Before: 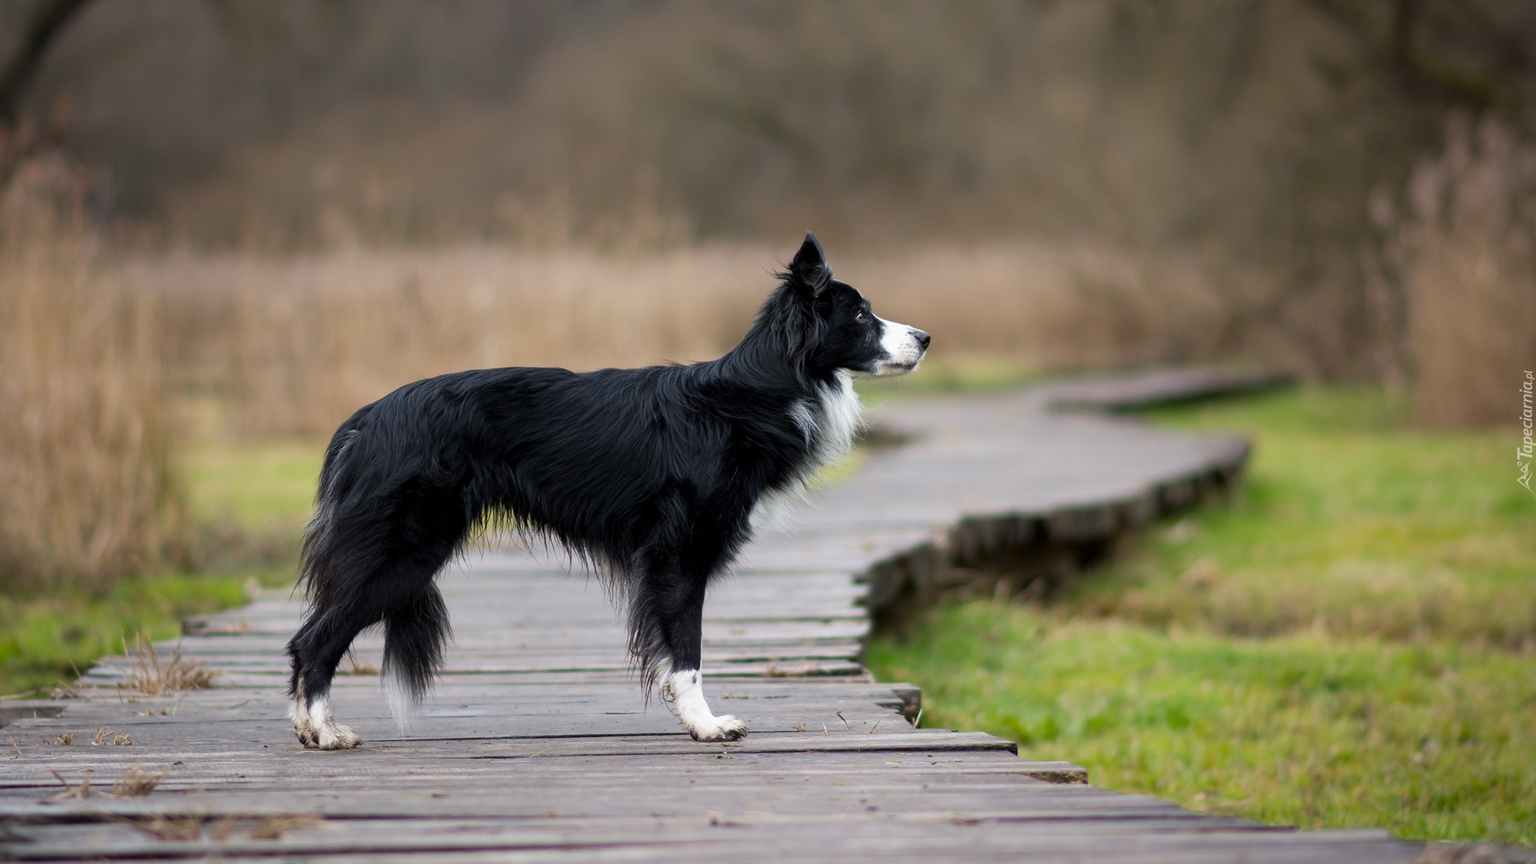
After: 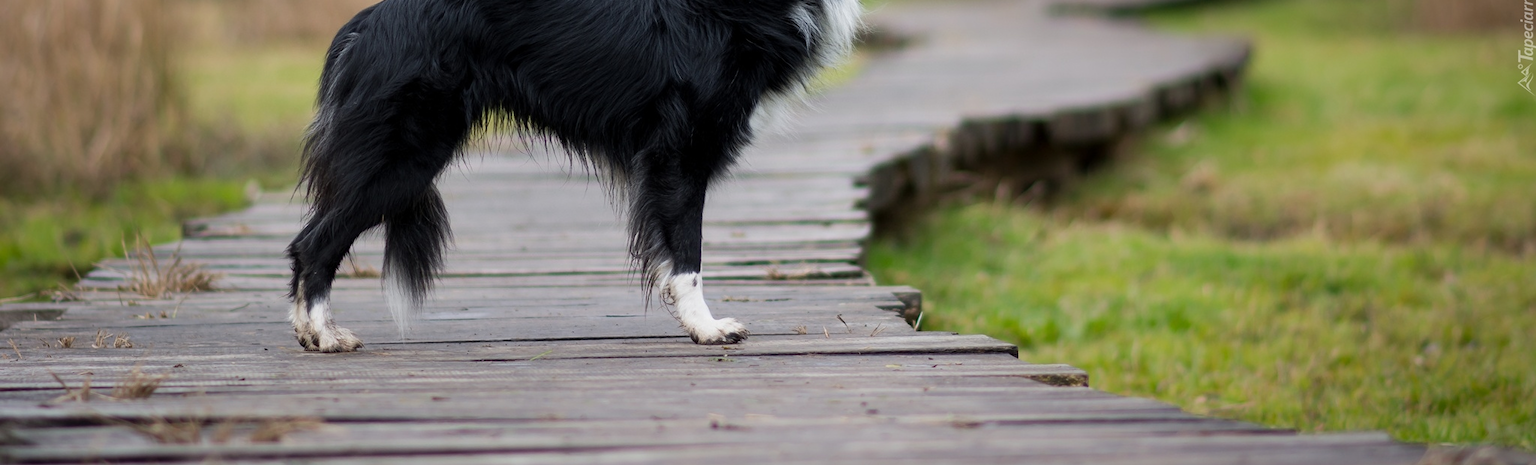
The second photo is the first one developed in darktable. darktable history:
exposure: exposure -0.148 EV, compensate highlight preservation false
crop and rotate: top 46.022%, right 0.016%
